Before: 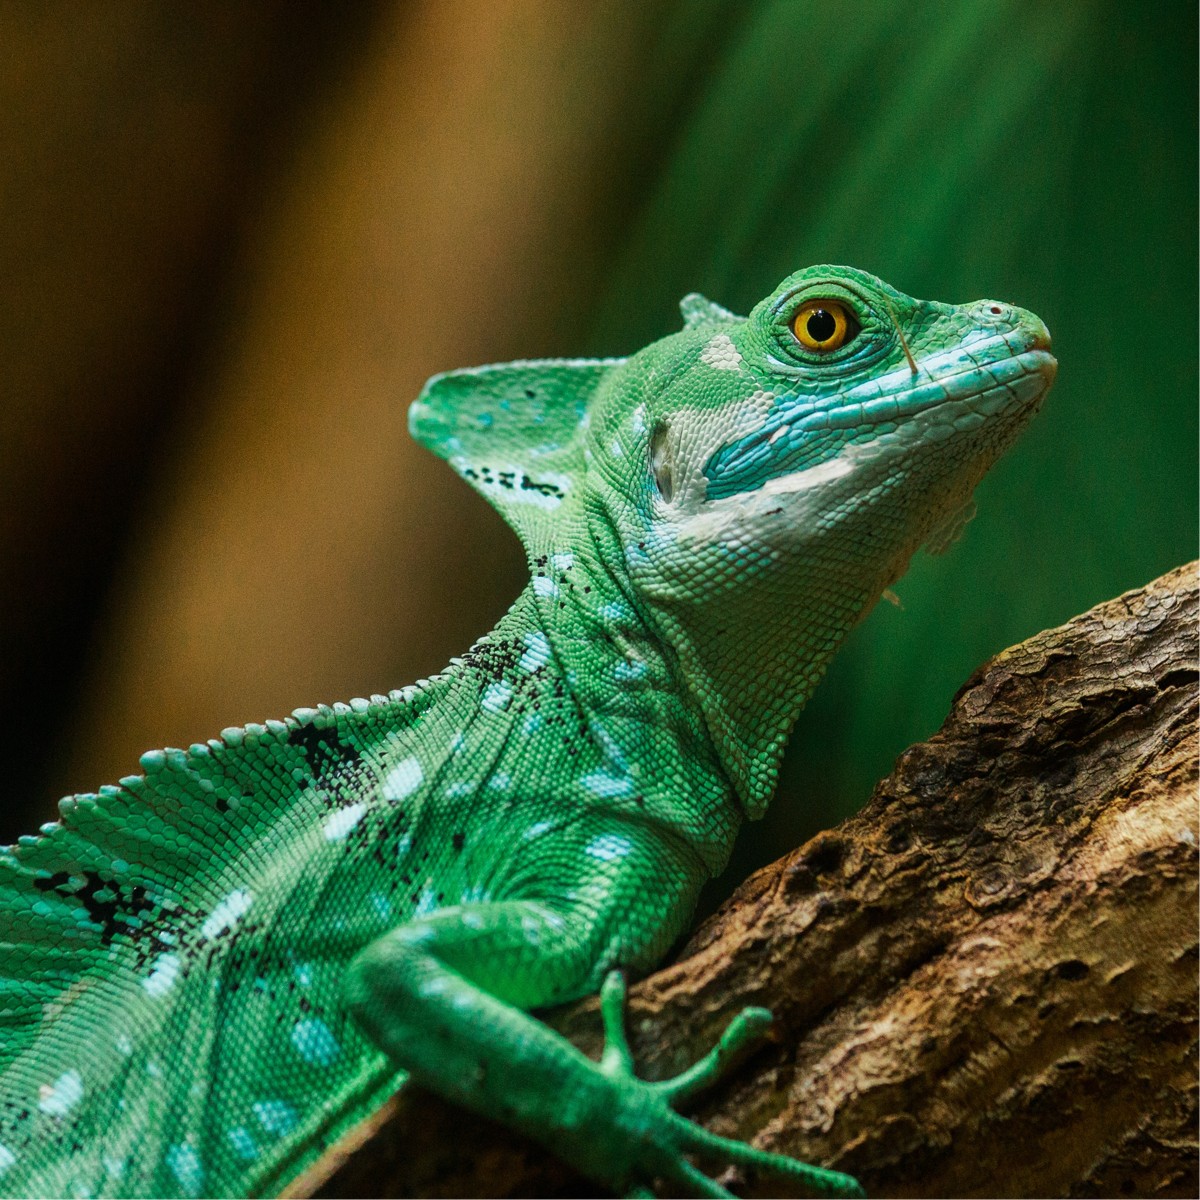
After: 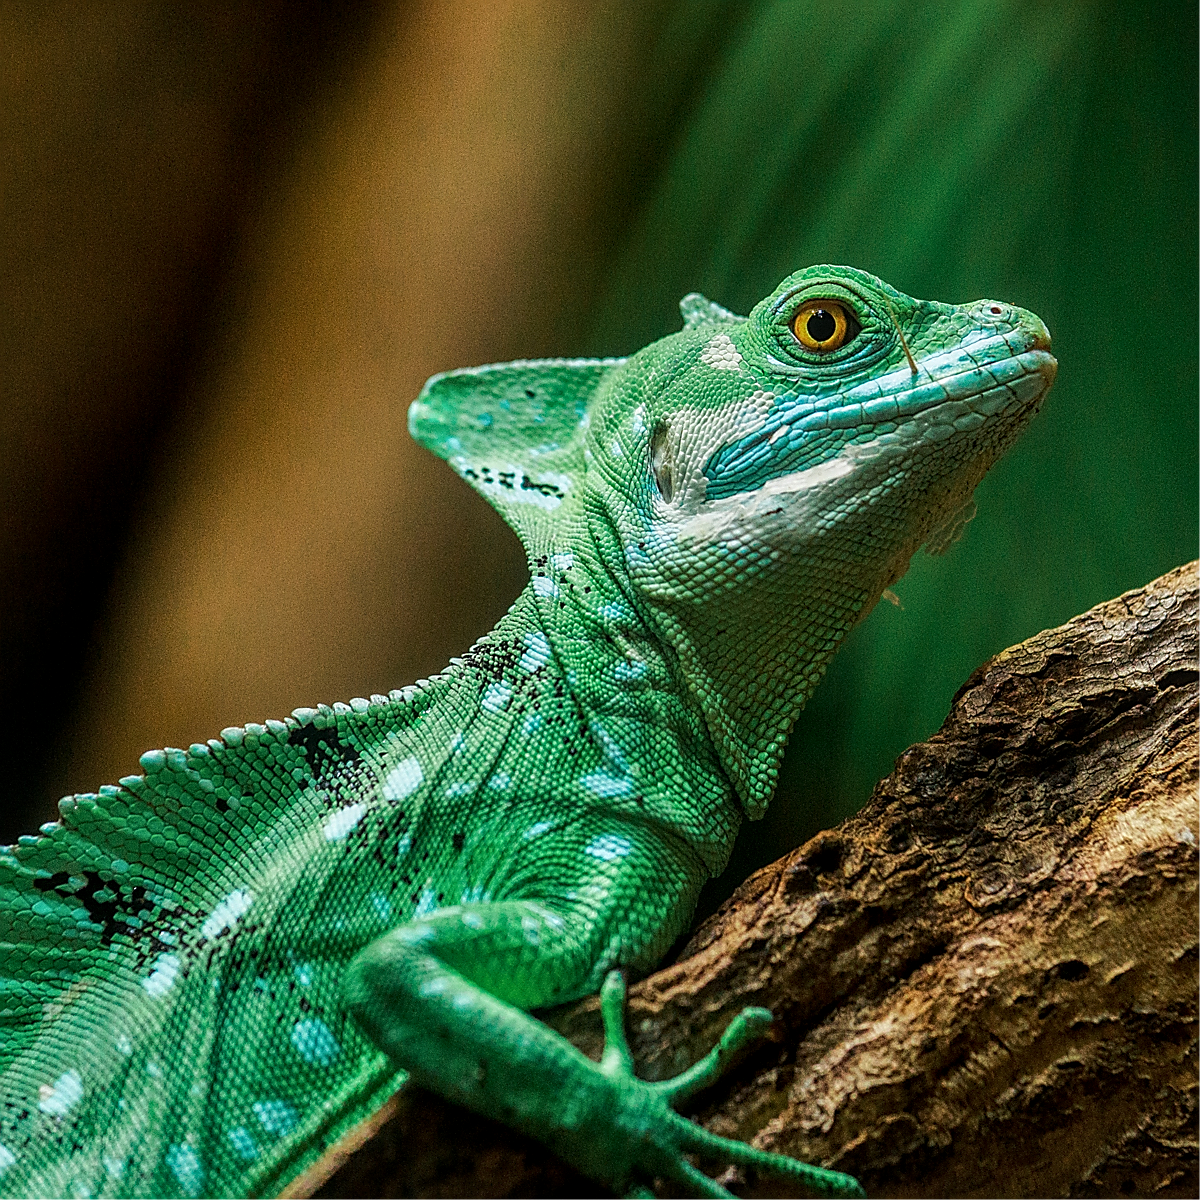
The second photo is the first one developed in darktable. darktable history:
sharpen: radius 1.4, amount 1.25, threshold 0.7
local contrast: highlights 55%, shadows 52%, detail 130%, midtone range 0.452
